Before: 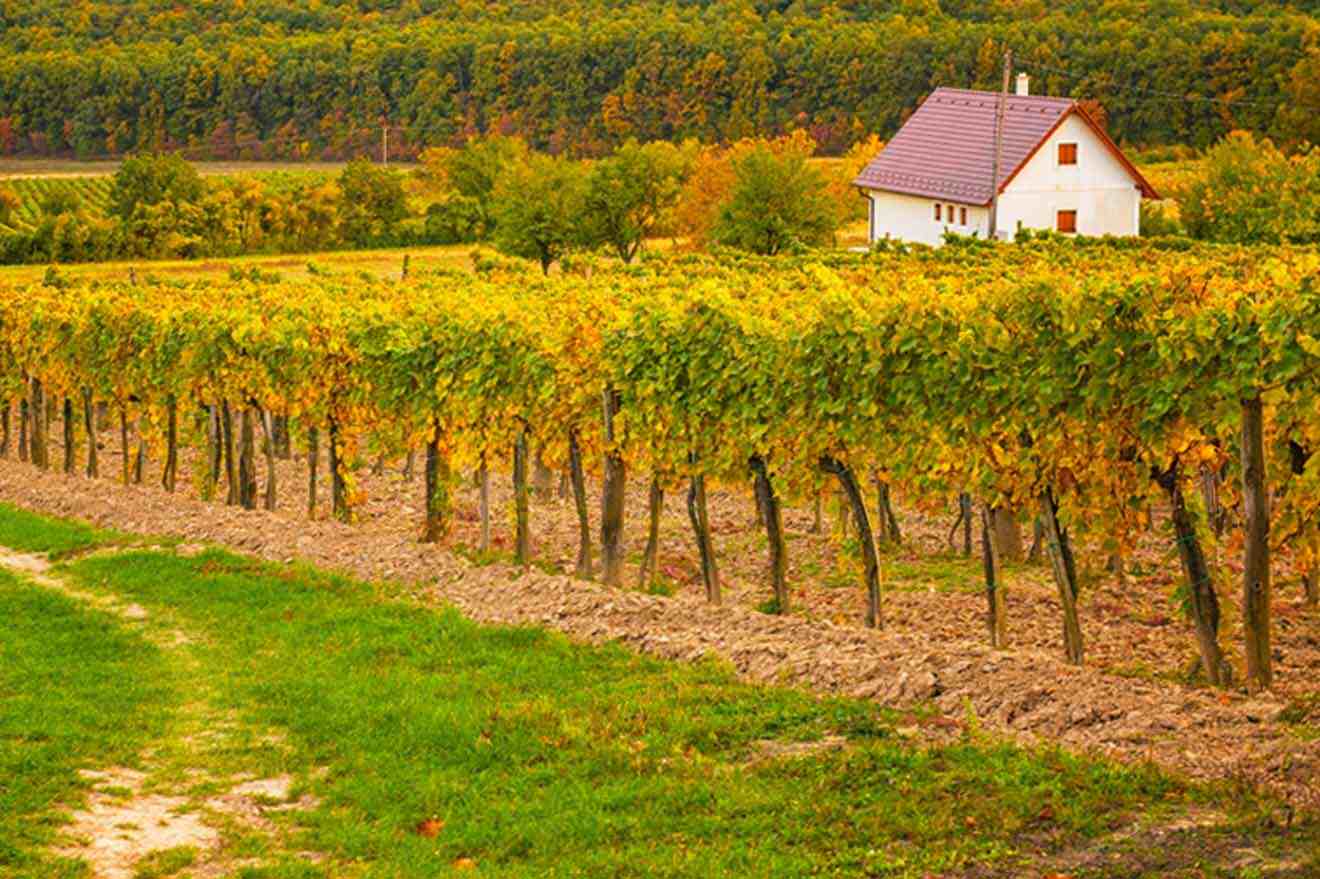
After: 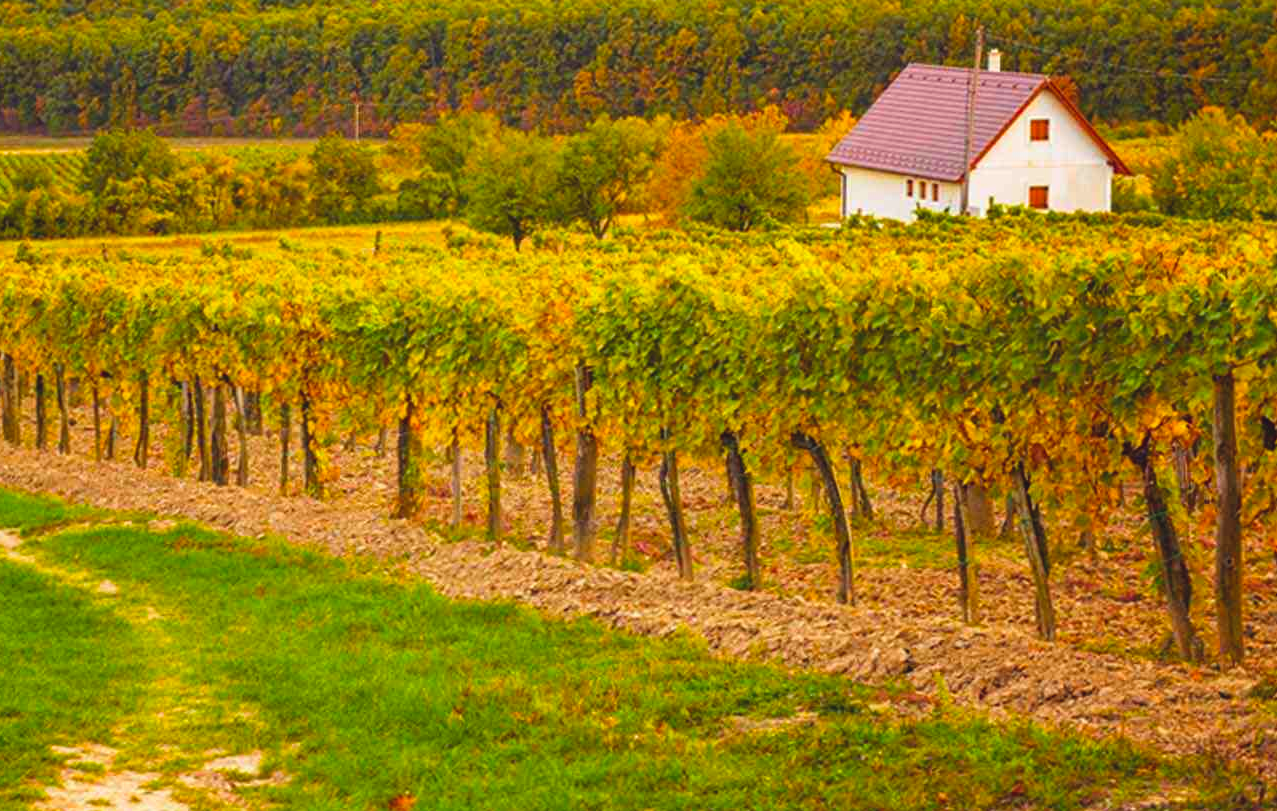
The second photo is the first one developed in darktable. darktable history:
crop: left 2.188%, top 2.809%, right 0.996%, bottom 4.874%
color balance rgb: shadows lift › chroma 6.152%, shadows lift › hue 304.47°, global offset › luminance 0.708%, perceptual saturation grading › global saturation 19.675%
